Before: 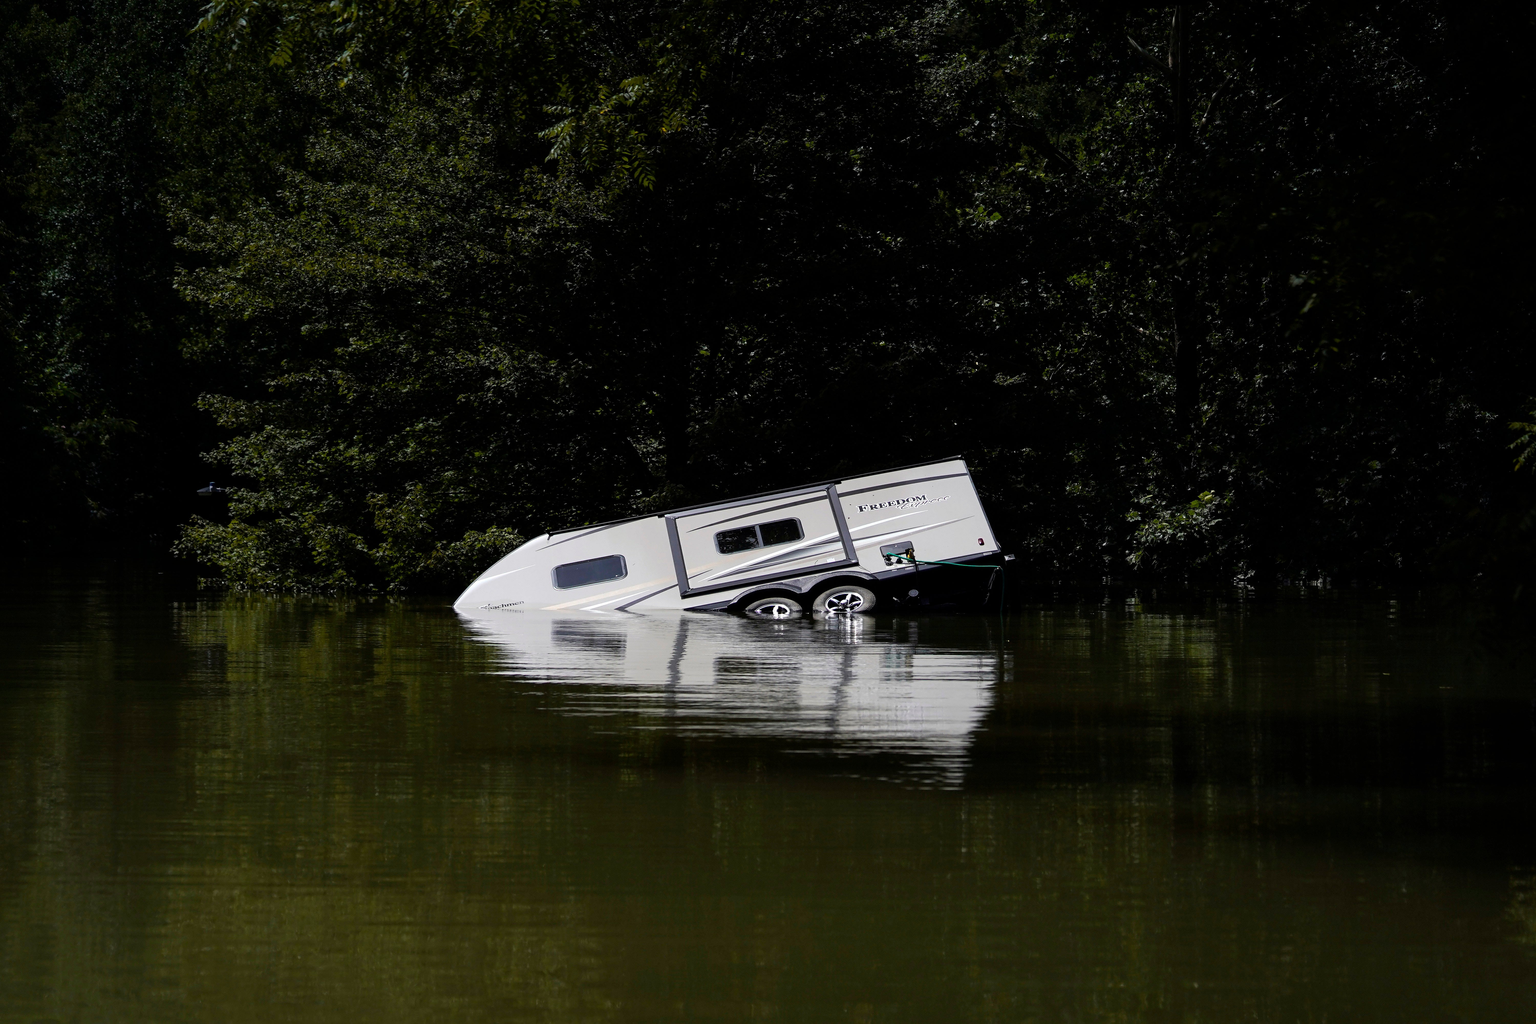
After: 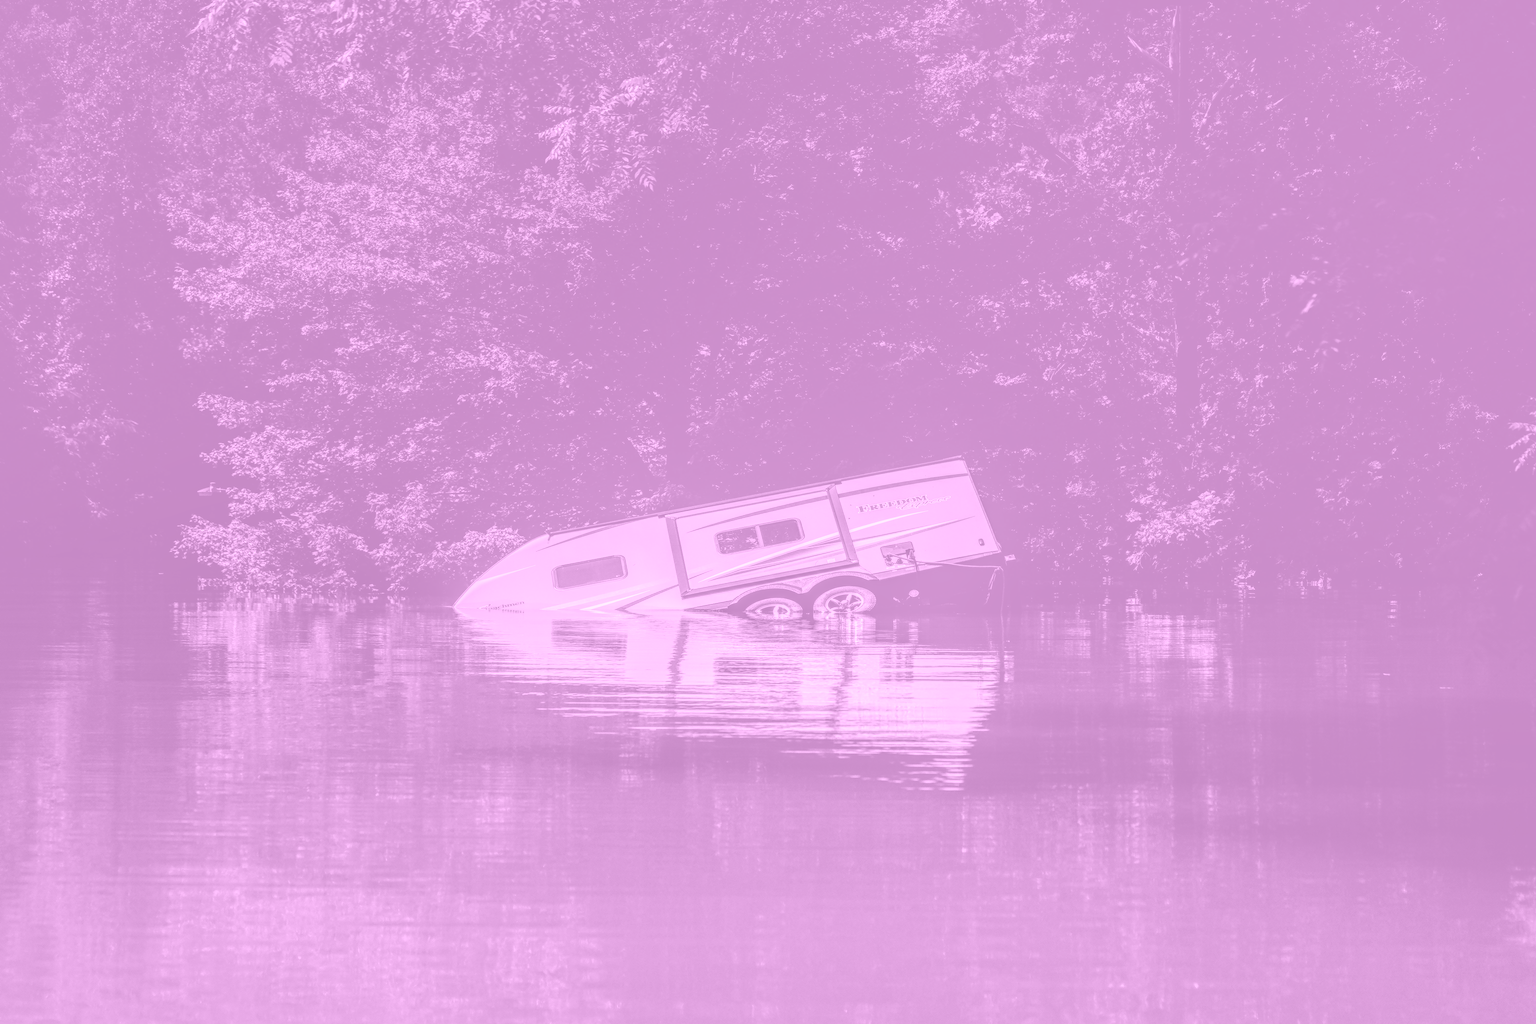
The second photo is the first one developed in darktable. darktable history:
colorize: hue 331.2°, saturation 69%, source mix 30.28%, lightness 69.02%, version 1
local contrast: highlights 0%, shadows 0%, detail 300%, midtone range 0.3
